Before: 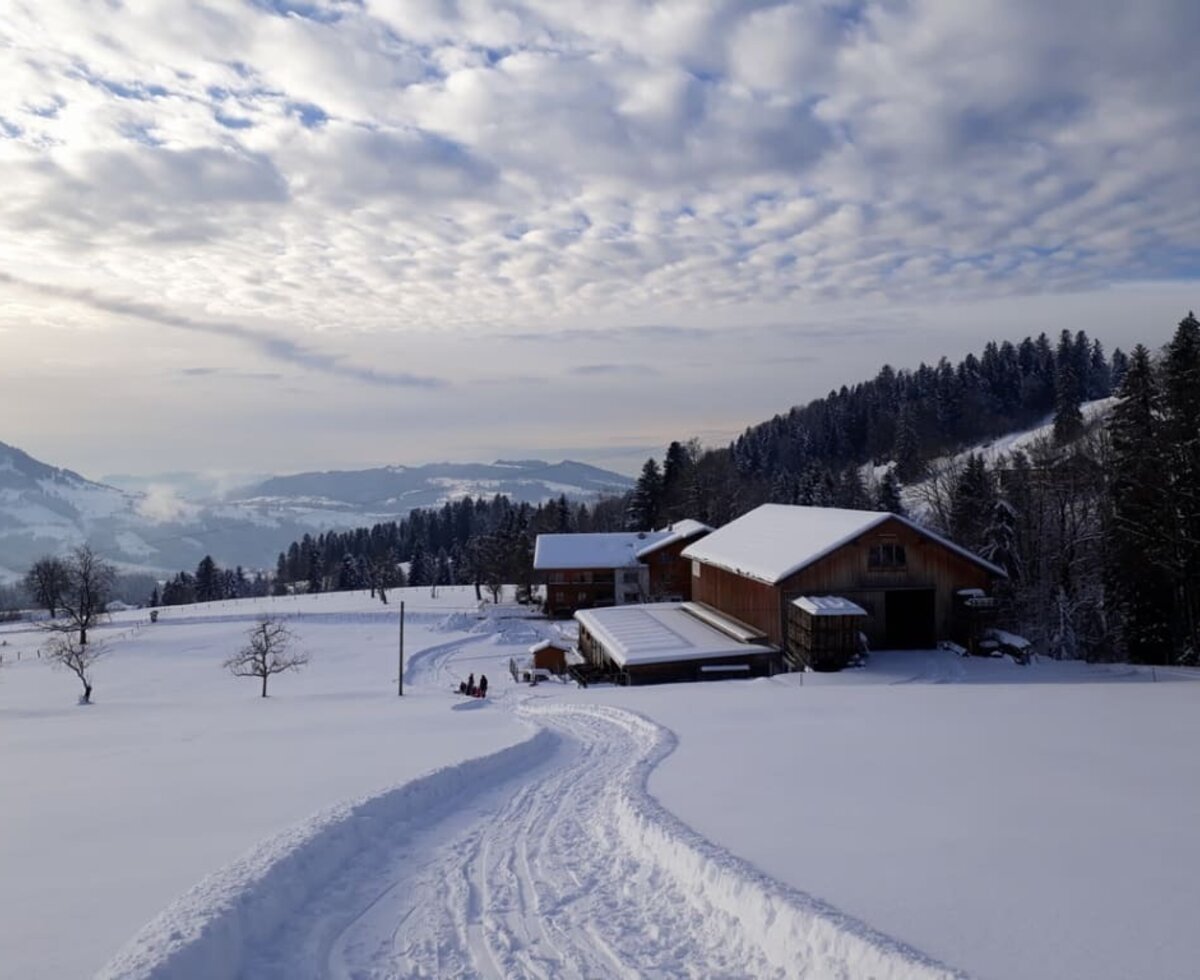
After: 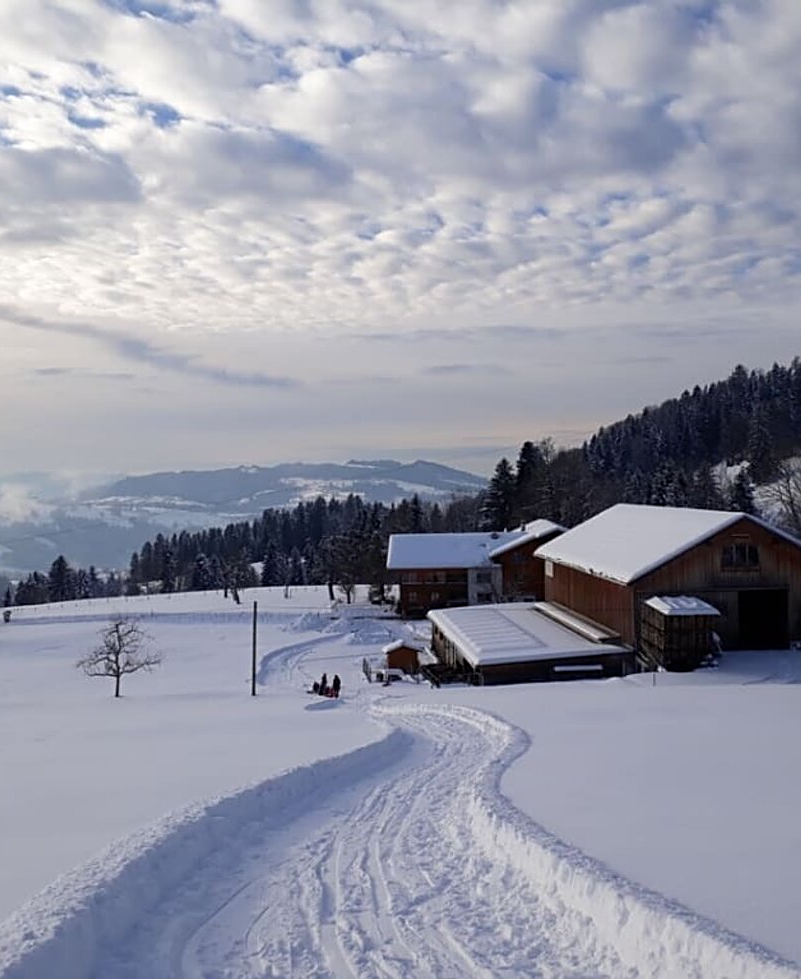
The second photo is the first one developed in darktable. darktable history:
sharpen: on, module defaults
crop and rotate: left 12.31%, right 20.883%
